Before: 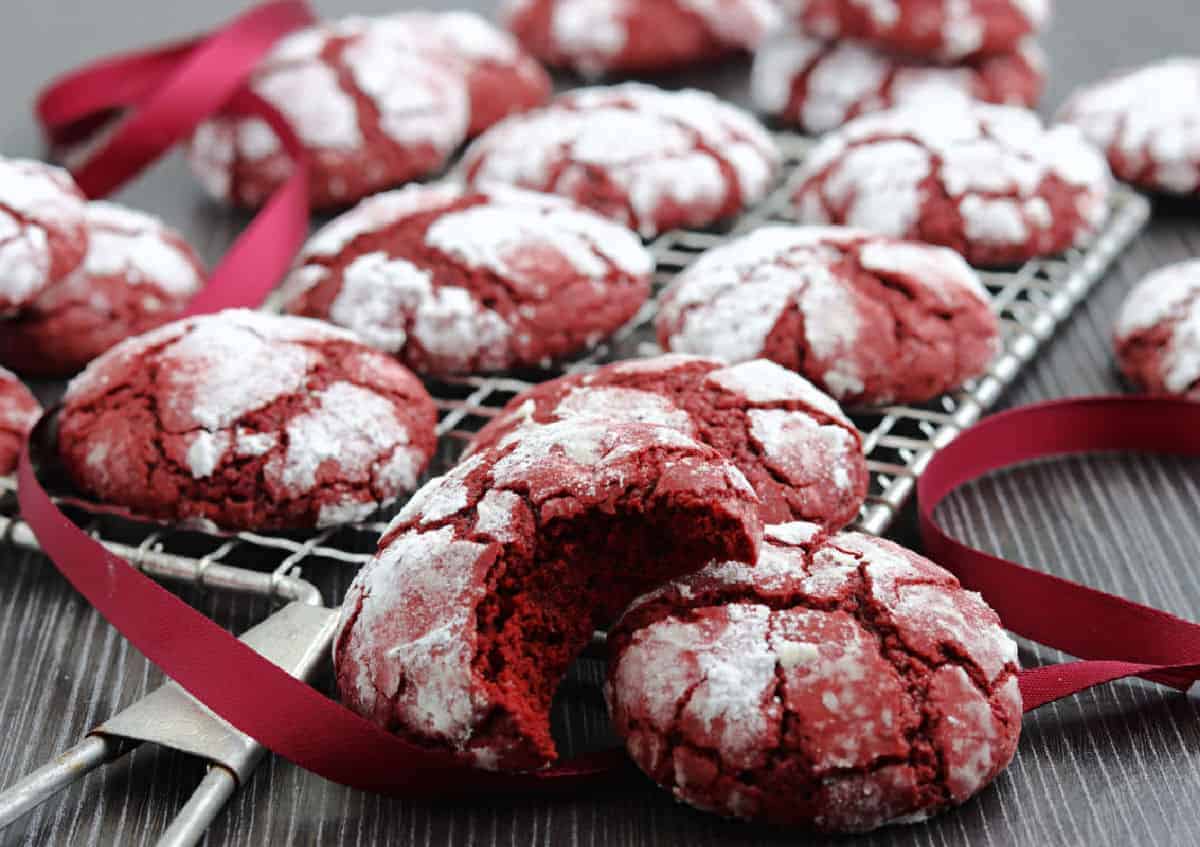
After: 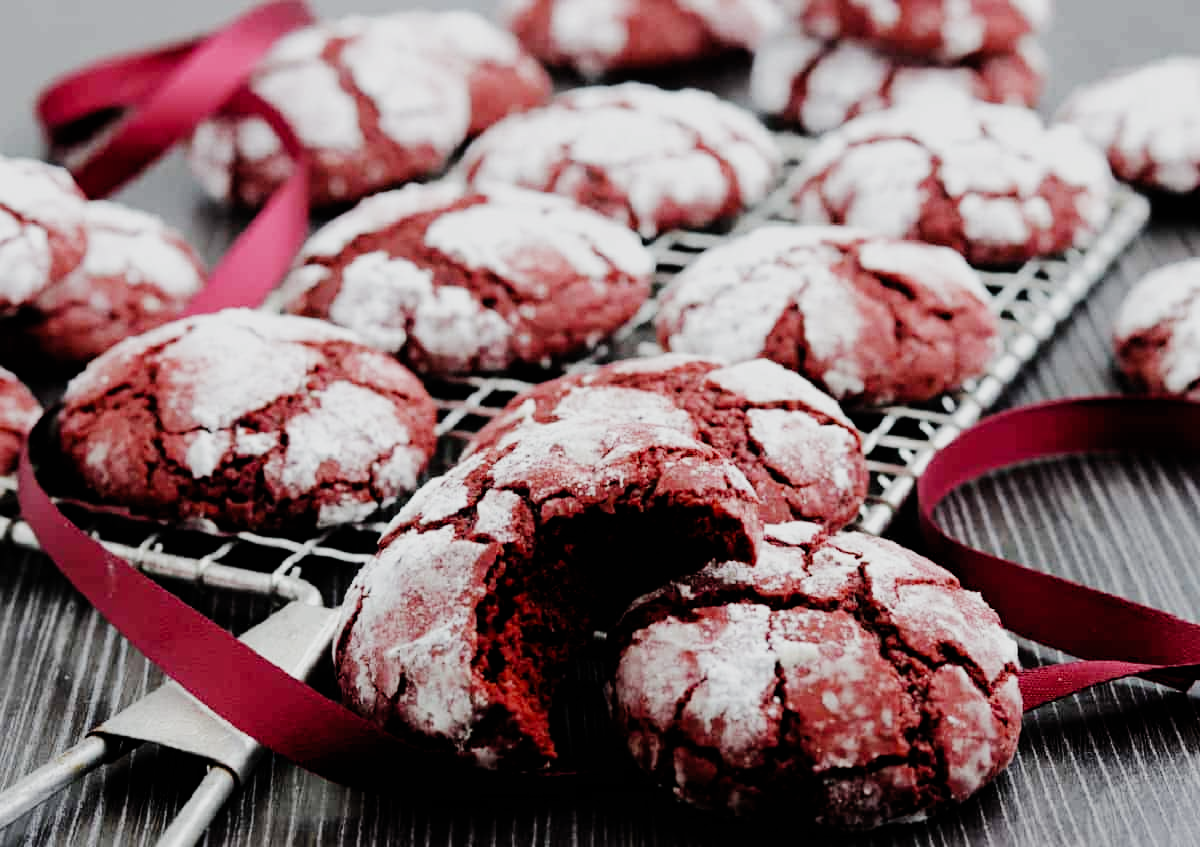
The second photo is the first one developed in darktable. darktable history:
tone equalizer: -8 EV -0.764 EV, -7 EV -0.713 EV, -6 EV -0.607 EV, -5 EV -0.38 EV, -3 EV 0.386 EV, -2 EV 0.6 EV, -1 EV 0.692 EV, +0 EV 0.726 EV, edges refinement/feathering 500, mask exposure compensation -1.57 EV, preserve details no
filmic rgb: black relative exposure -7.25 EV, white relative exposure 5.05 EV, hardness 3.2, preserve chrominance no, color science v5 (2021)
